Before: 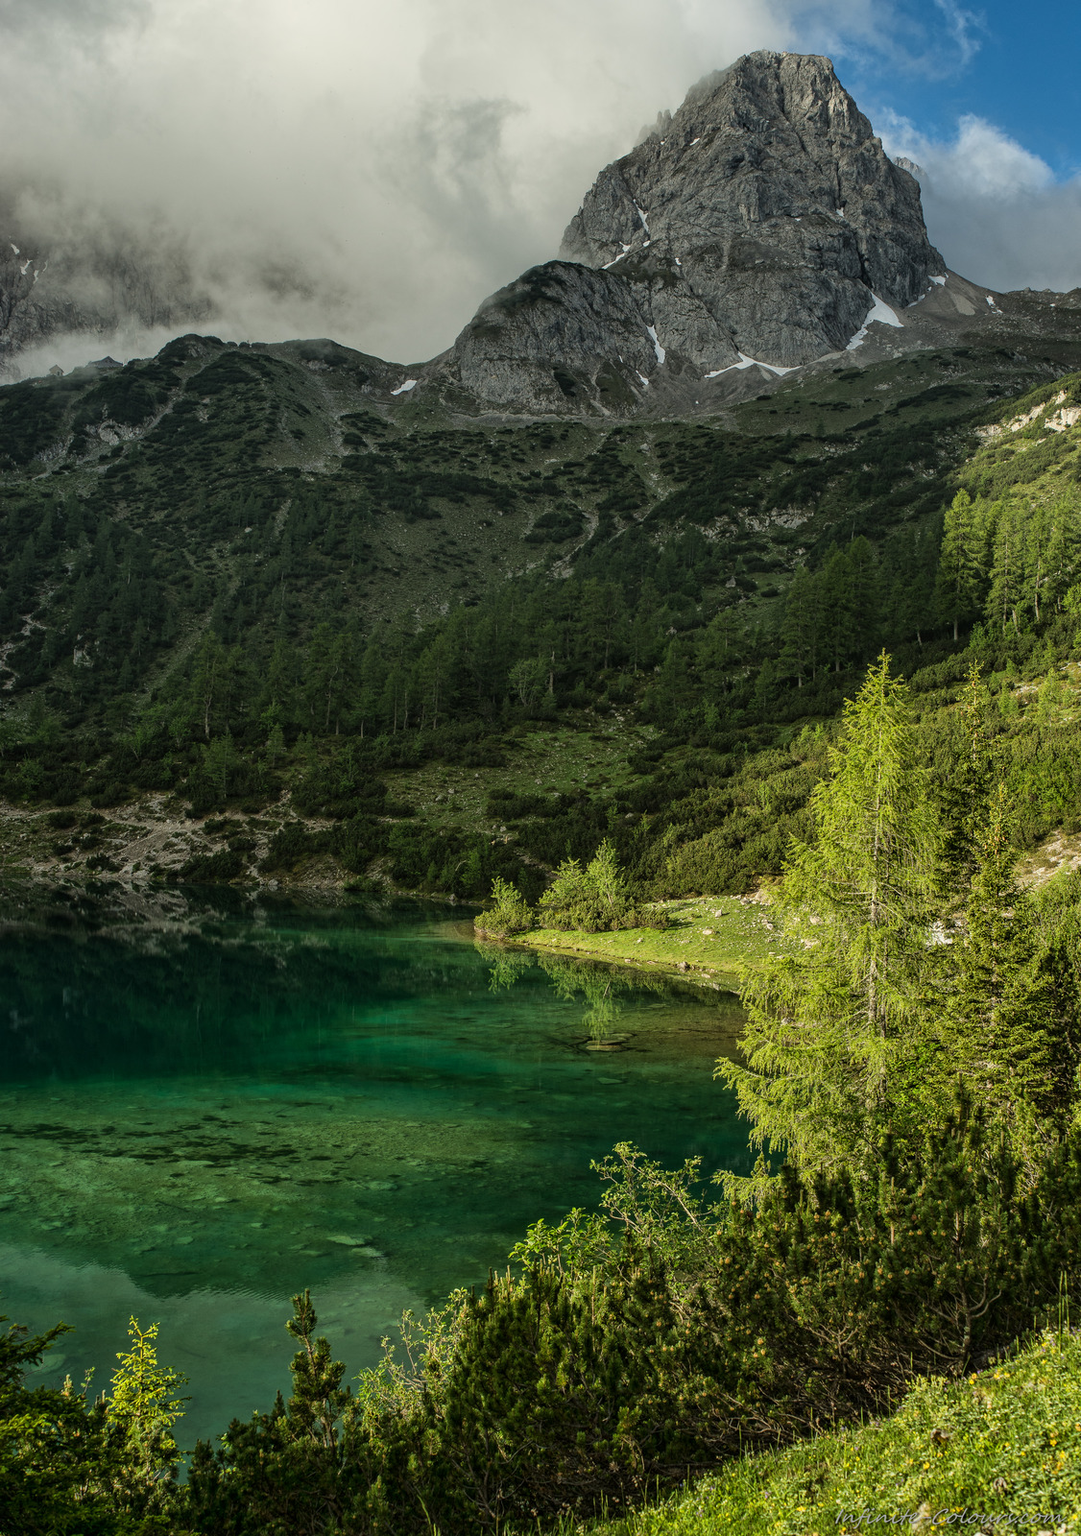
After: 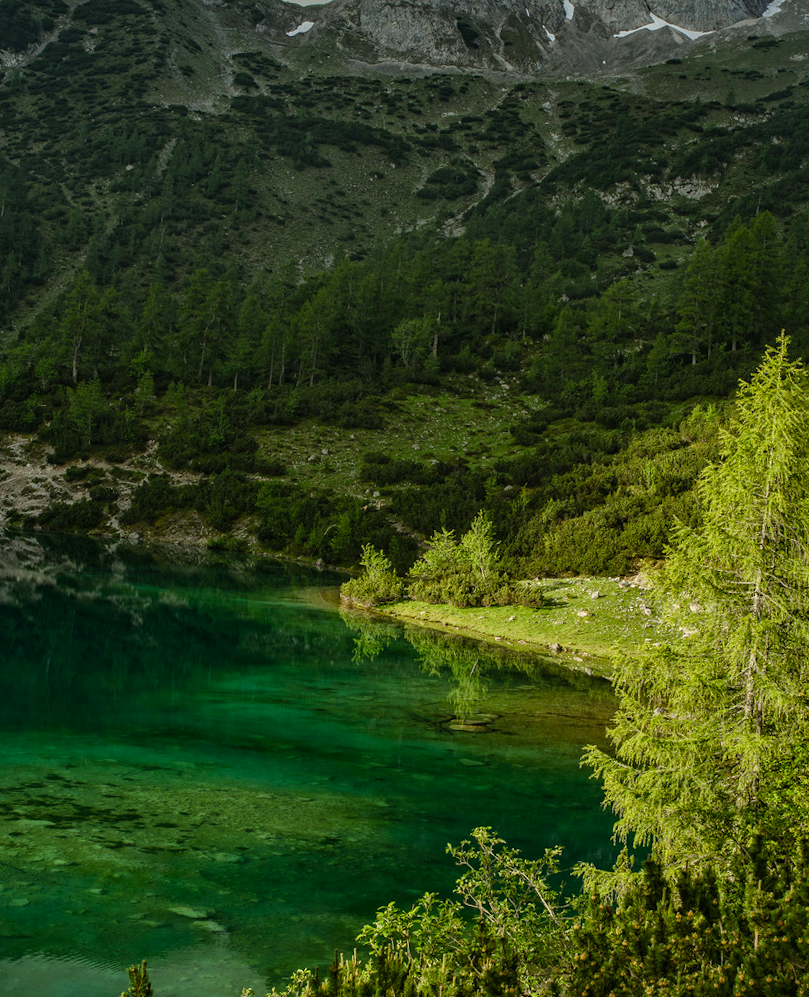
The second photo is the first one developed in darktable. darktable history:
crop and rotate: angle -3.37°, left 9.79%, top 20.73%, right 12.42%, bottom 11.82%
white balance: red 0.988, blue 1.017
color balance rgb: perceptual saturation grading › global saturation 20%, perceptual saturation grading › highlights -25%, perceptual saturation grading › shadows 25%
